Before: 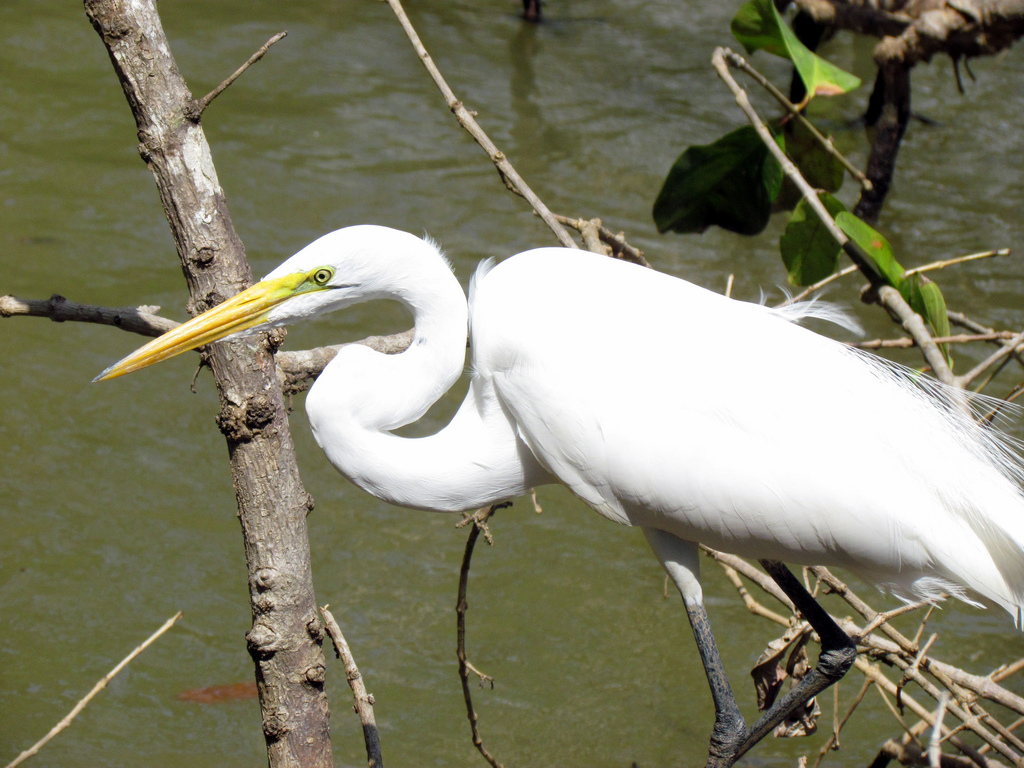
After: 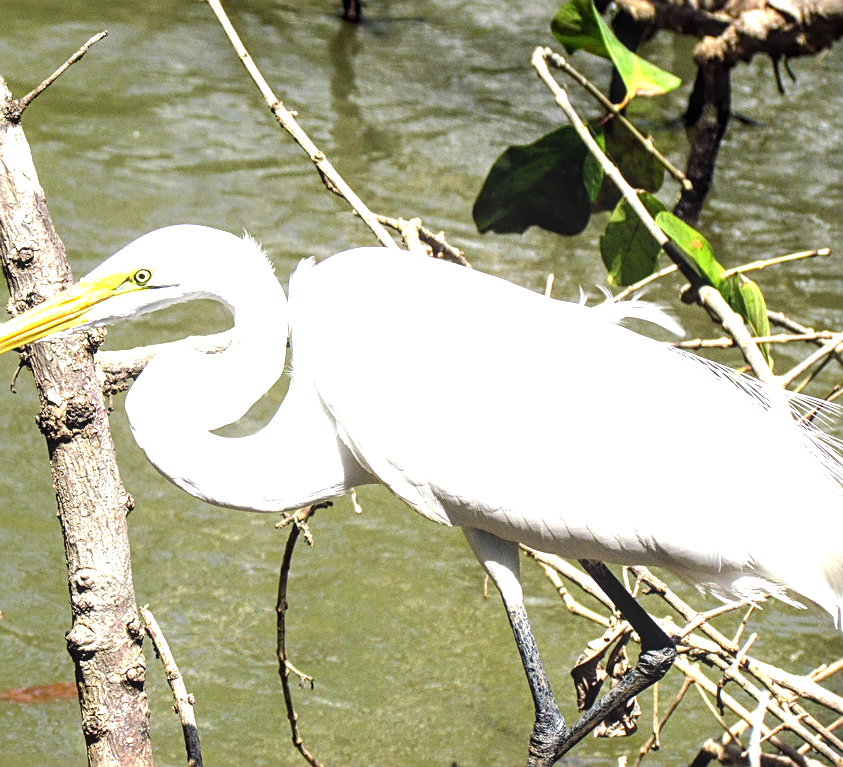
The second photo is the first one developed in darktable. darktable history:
tone equalizer: -8 EV -0.75 EV, -7 EV -0.7 EV, -6 EV -0.6 EV, -5 EV -0.4 EV, -3 EV 0.4 EV, -2 EV 0.6 EV, -1 EV 0.7 EV, +0 EV 0.75 EV, edges refinement/feathering 500, mask exposure compensation -1.57 EV, preserve details no
sharpen: on, module defaults
exposure: exposure 0.77 EV, compensate highlight preservation false
crop: left 17.582%, bottom 0.031%
local contrast: on, module defaults
color balance rgb: global vibrance 10%
